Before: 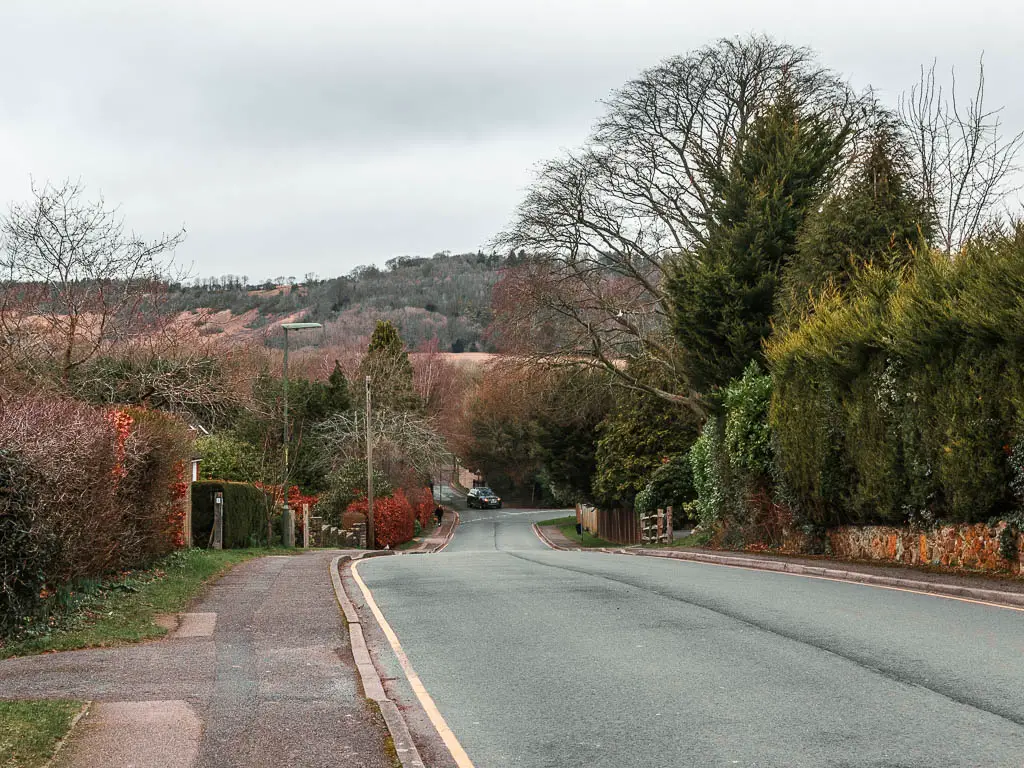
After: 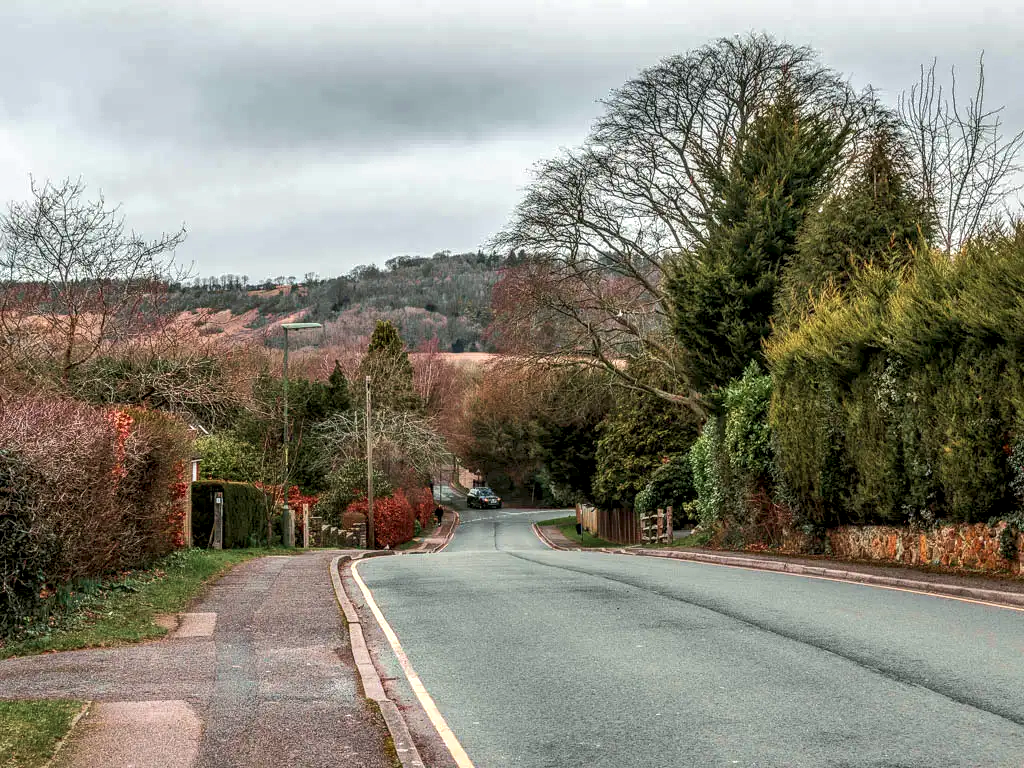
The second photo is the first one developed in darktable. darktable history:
shadows and highlights: on, module defaults
local contrast: detail 154%
velvia: on, module defaults
